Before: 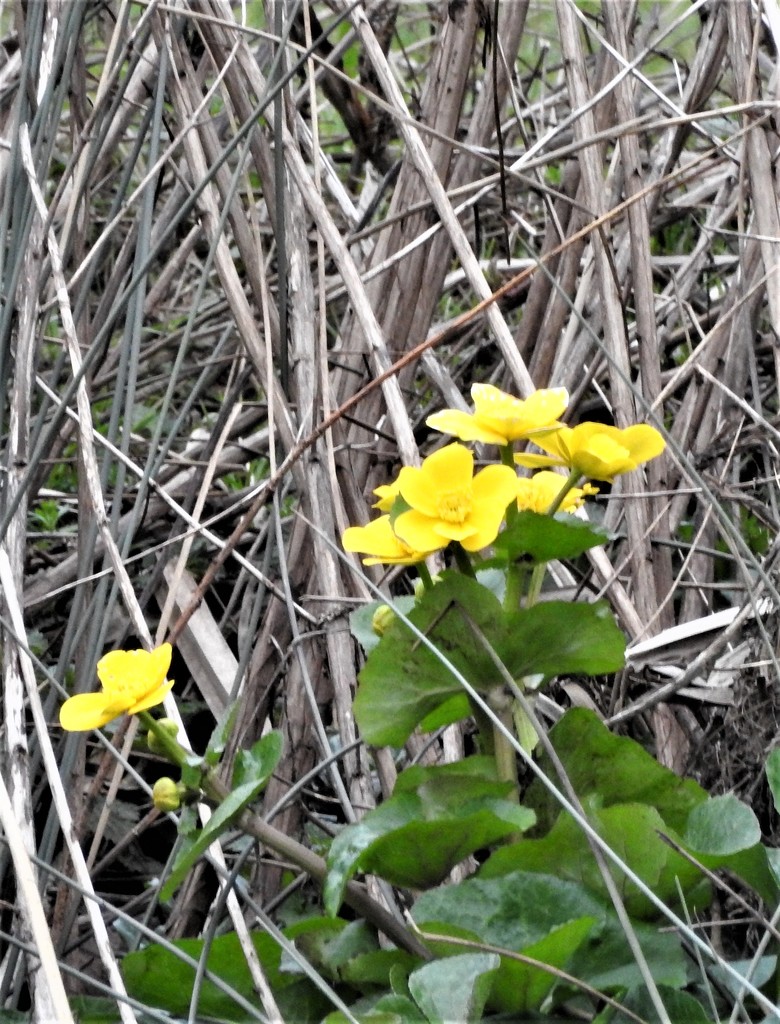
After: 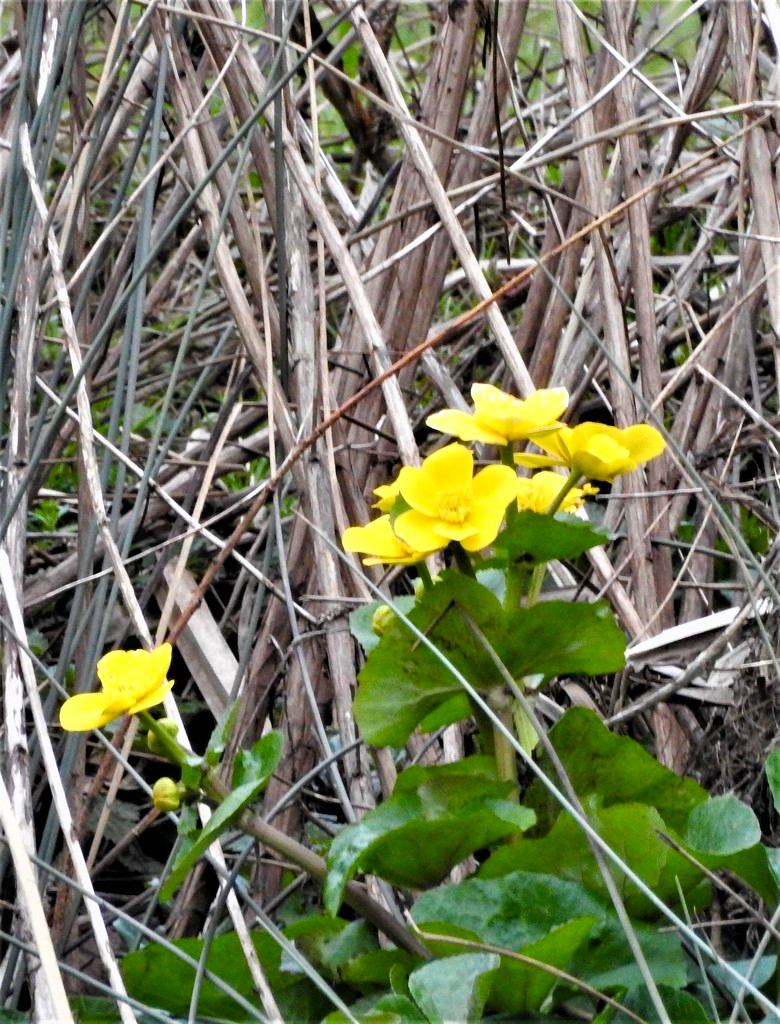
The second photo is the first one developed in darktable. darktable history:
velvia: on, module defaults
color balance rgb: perceptual saturation grading › global saturation 25.919%, perceptual saturation grading › highlights -28.085%, perceptual saturation grading › shadows 34.246%, global vibrance 20%
